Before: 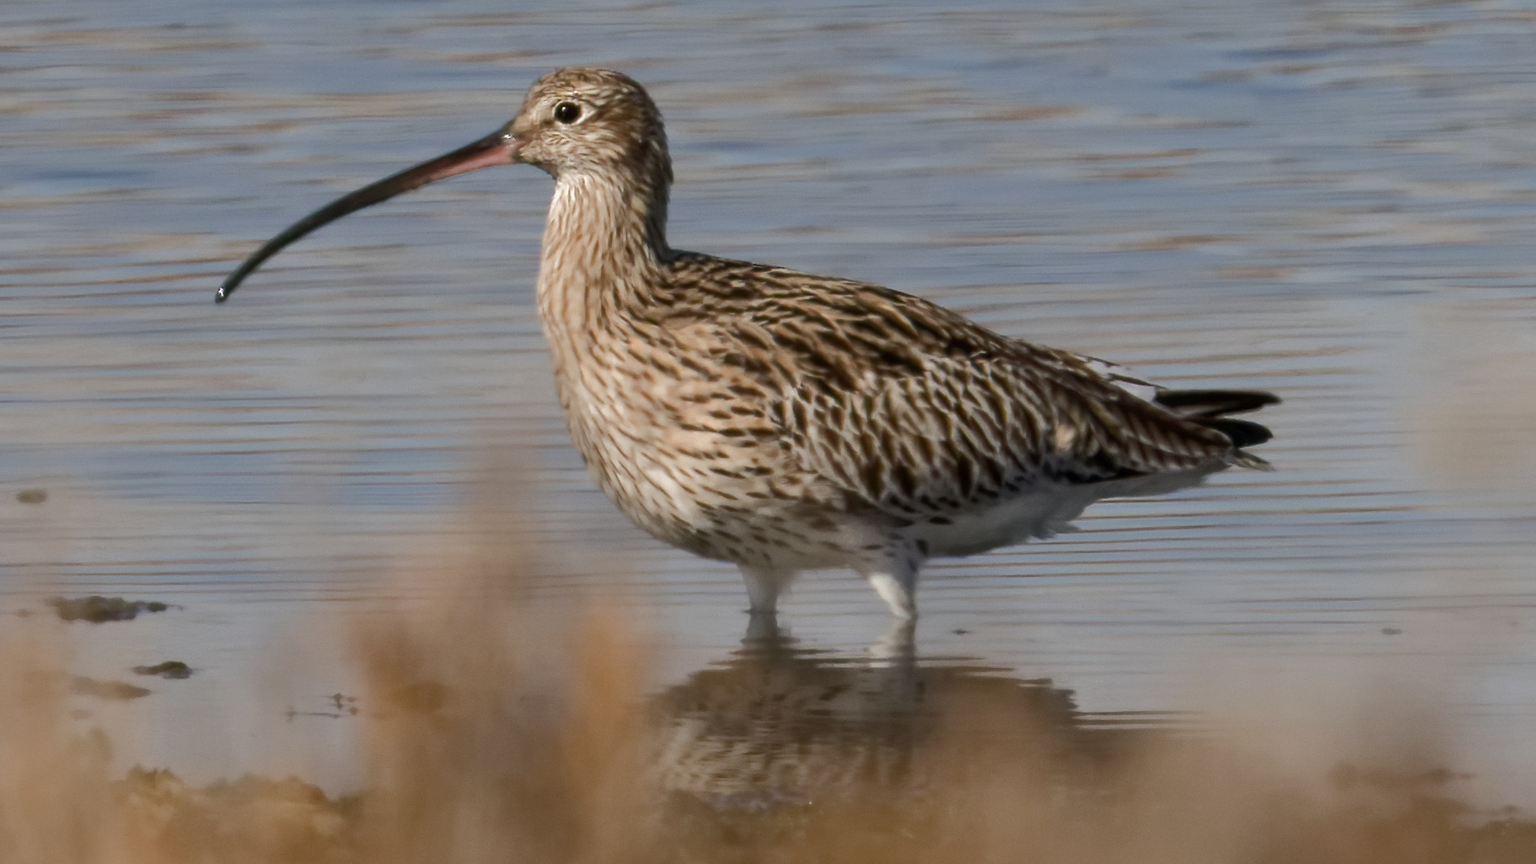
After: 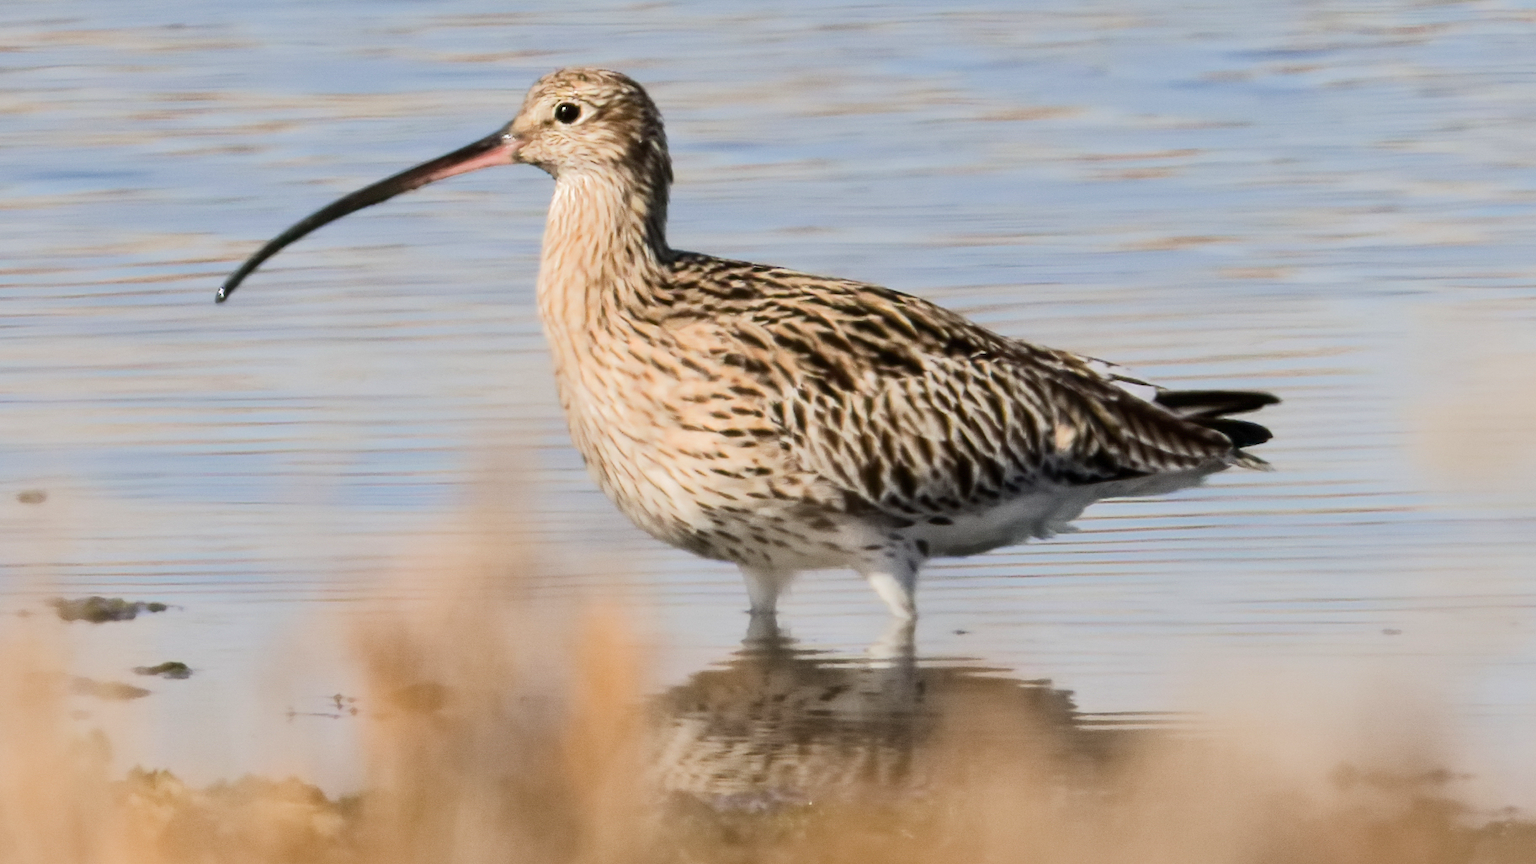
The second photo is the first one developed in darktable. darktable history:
exposure: exposure -0.152 EV, compensate exposure bias true, compensate highlight preservation false
tone equalizer: -7 EV 0.148 EV, -6 EV 0.624 EV, -5 EV 1.14 EV, -4 EV 1.29 EV, -3 EV 1.13 EV, -2 EV 0.6 EV, -1 EV 0.147 EV, edges refinement/feathering 500, mask exposure compensation -1.57 EV, preserve details no
